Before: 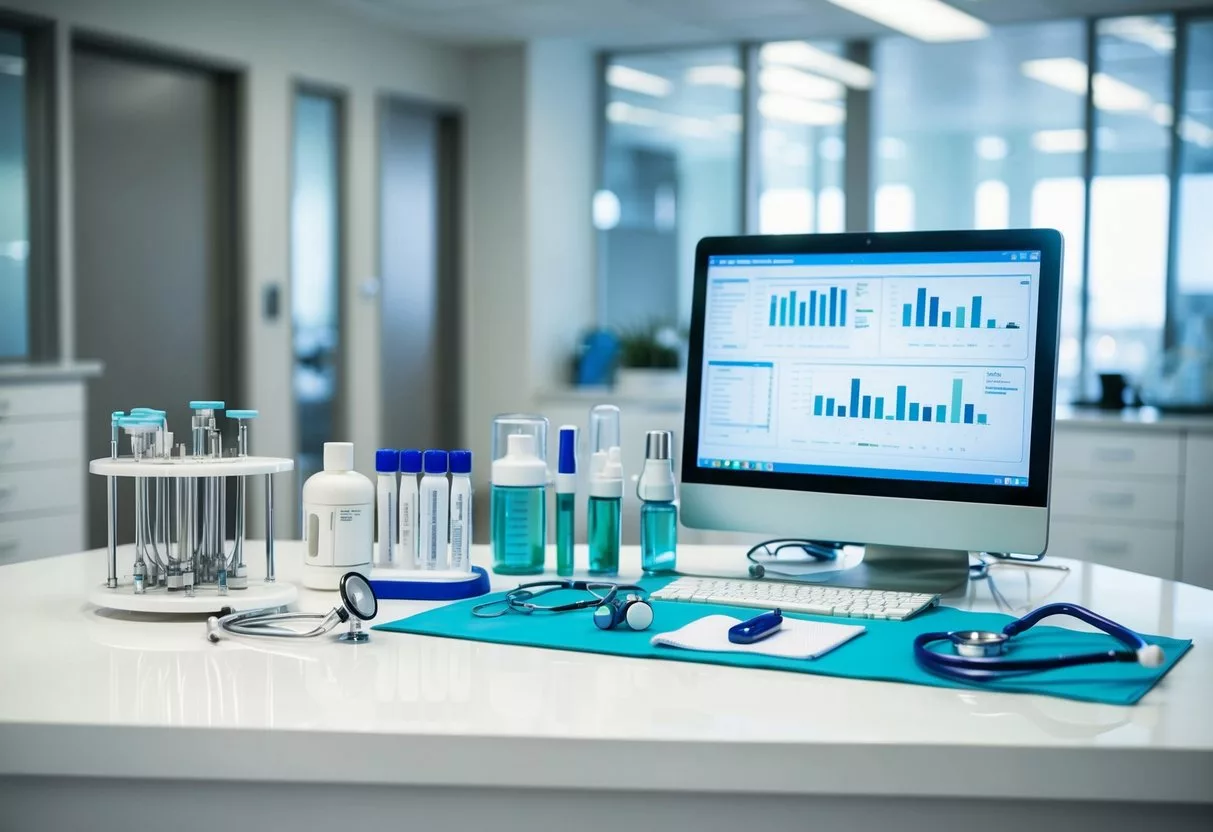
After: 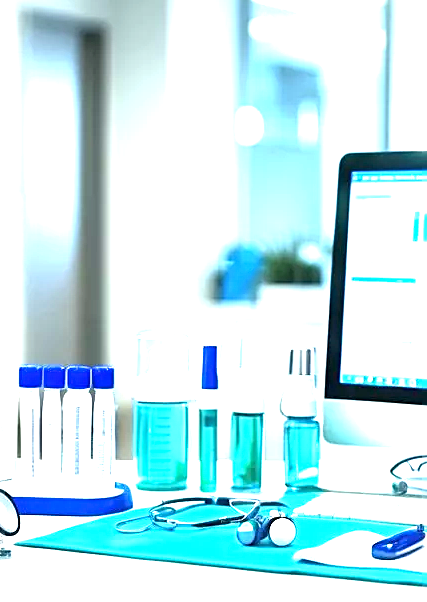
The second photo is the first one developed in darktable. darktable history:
crop and rotate: left 29.476%, top 10.214%, right 35.32%, bottom 17.333%
exposure: exposure 2.003 EV, compensate highlight preservation false
sharpen: on, module defaults
